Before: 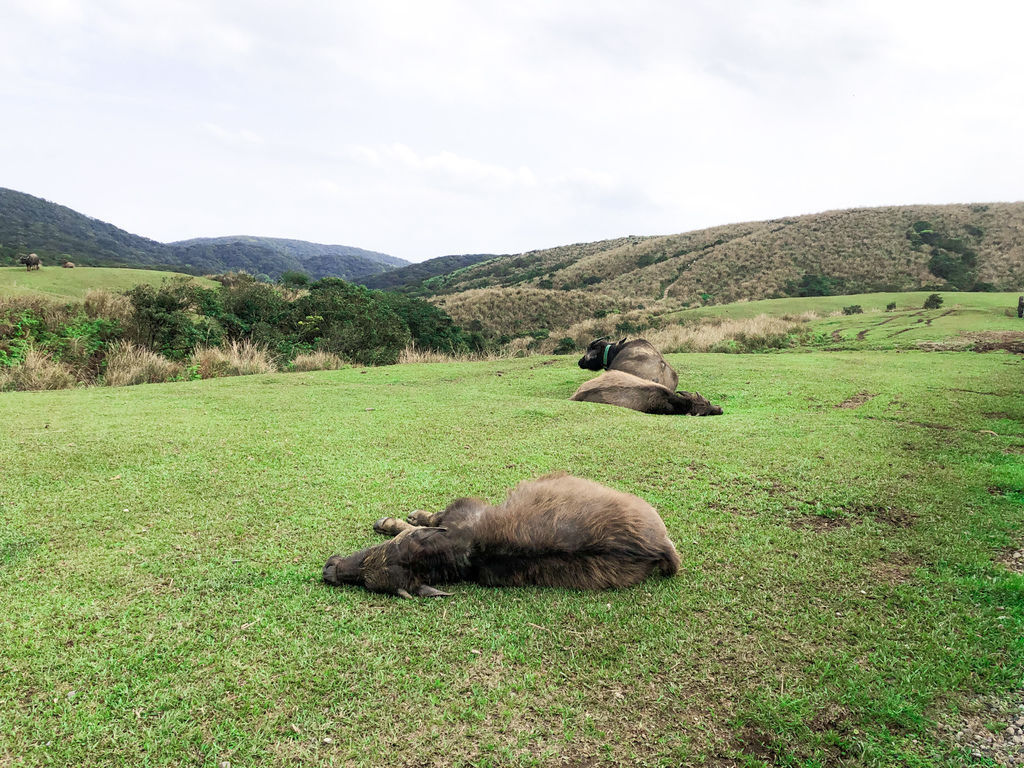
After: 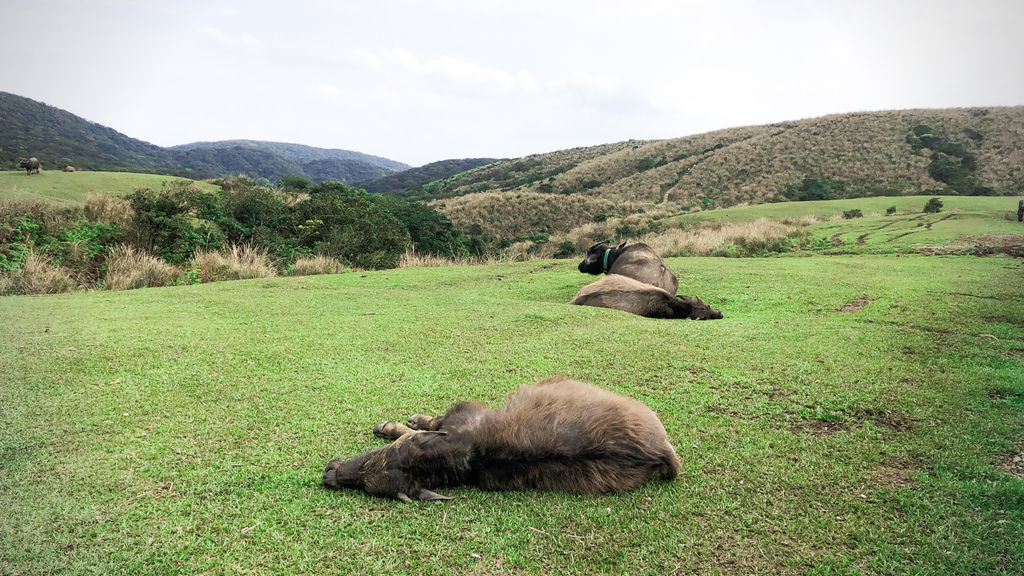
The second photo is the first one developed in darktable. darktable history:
vignetting: on, module defaults
crop and rotate: top 12.5%, bottom 12.5%
